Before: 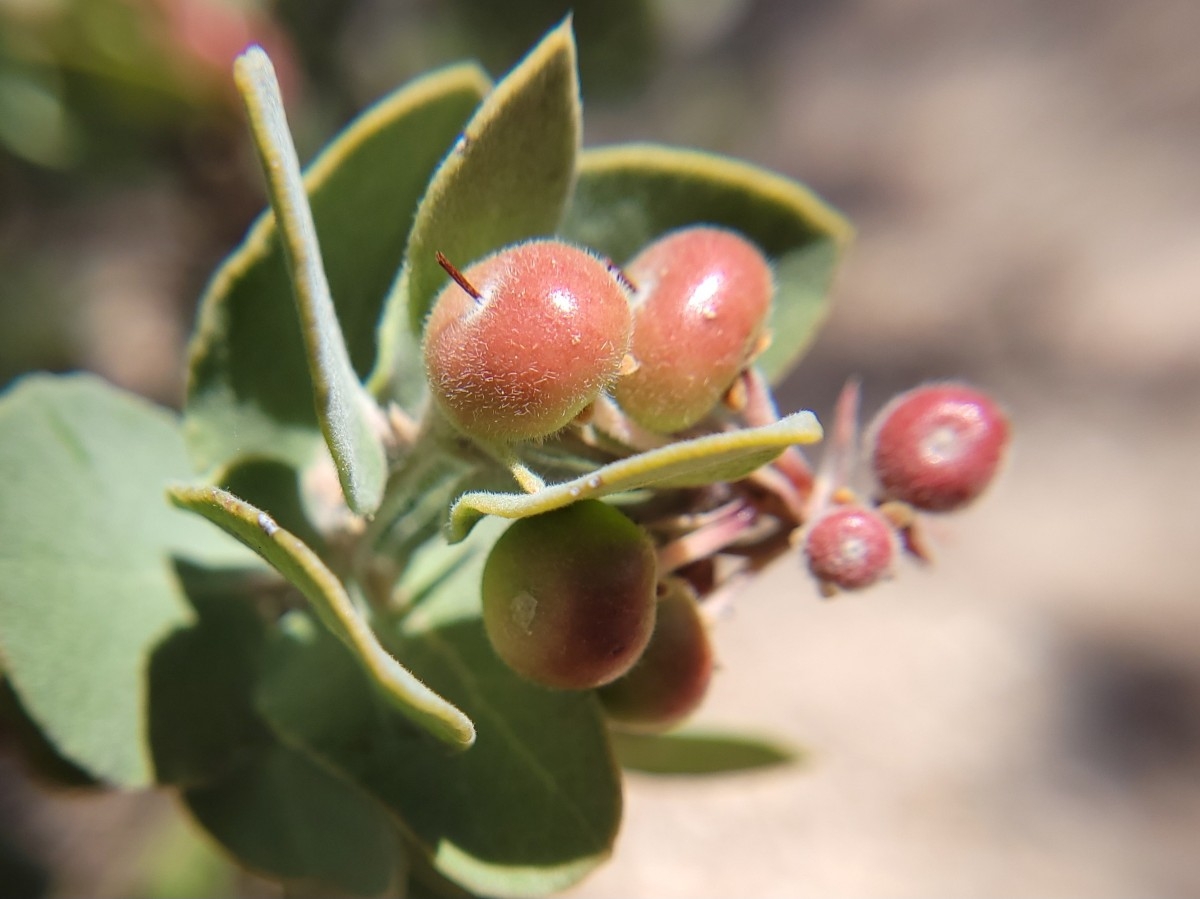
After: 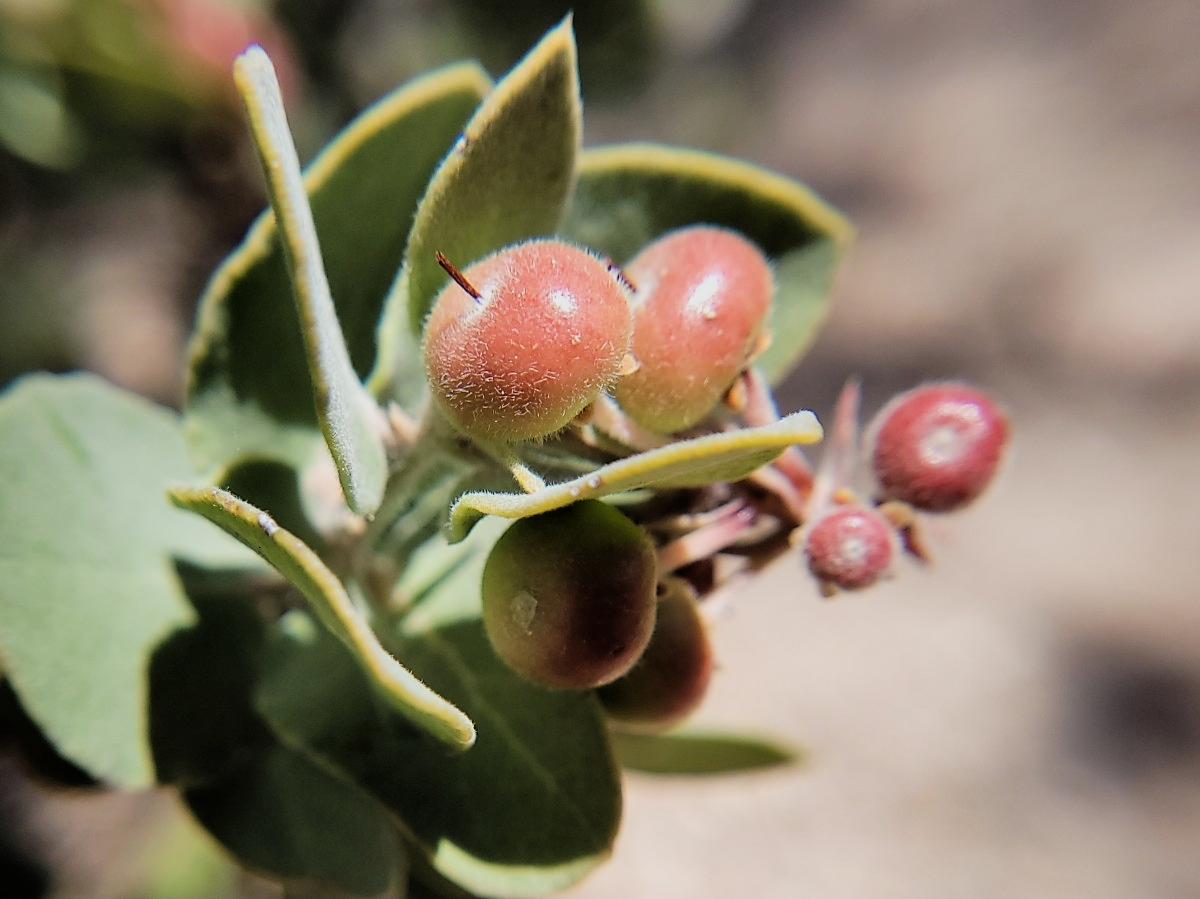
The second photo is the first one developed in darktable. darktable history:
color correction: highlights a* 0.08, highlights b* -0.343
filmic rgb: black relative exposure -5.13 EV, white relative exposure 3.49 EV, threshold 2.98 EV, hardness 3.18, contrast 1.185, highlights saturation mix -49.41%, iterations of high-quality reconstruction 0, enable highlight reconstruction true
shadows and highlights: low approximation 0.01, soften with gaussian
sharpen: radius 1.812, amount 0.415, threshold 1.528
